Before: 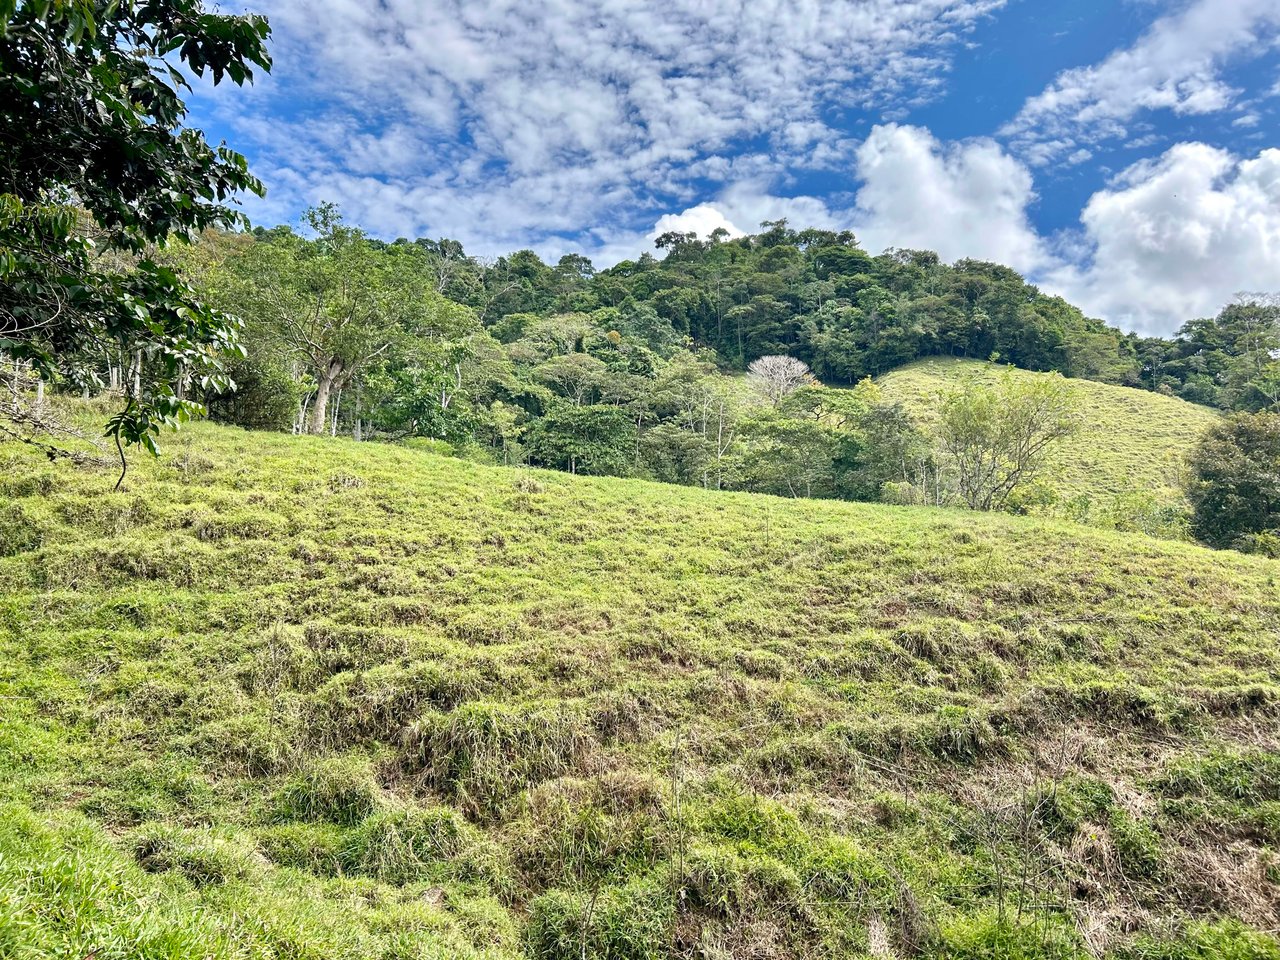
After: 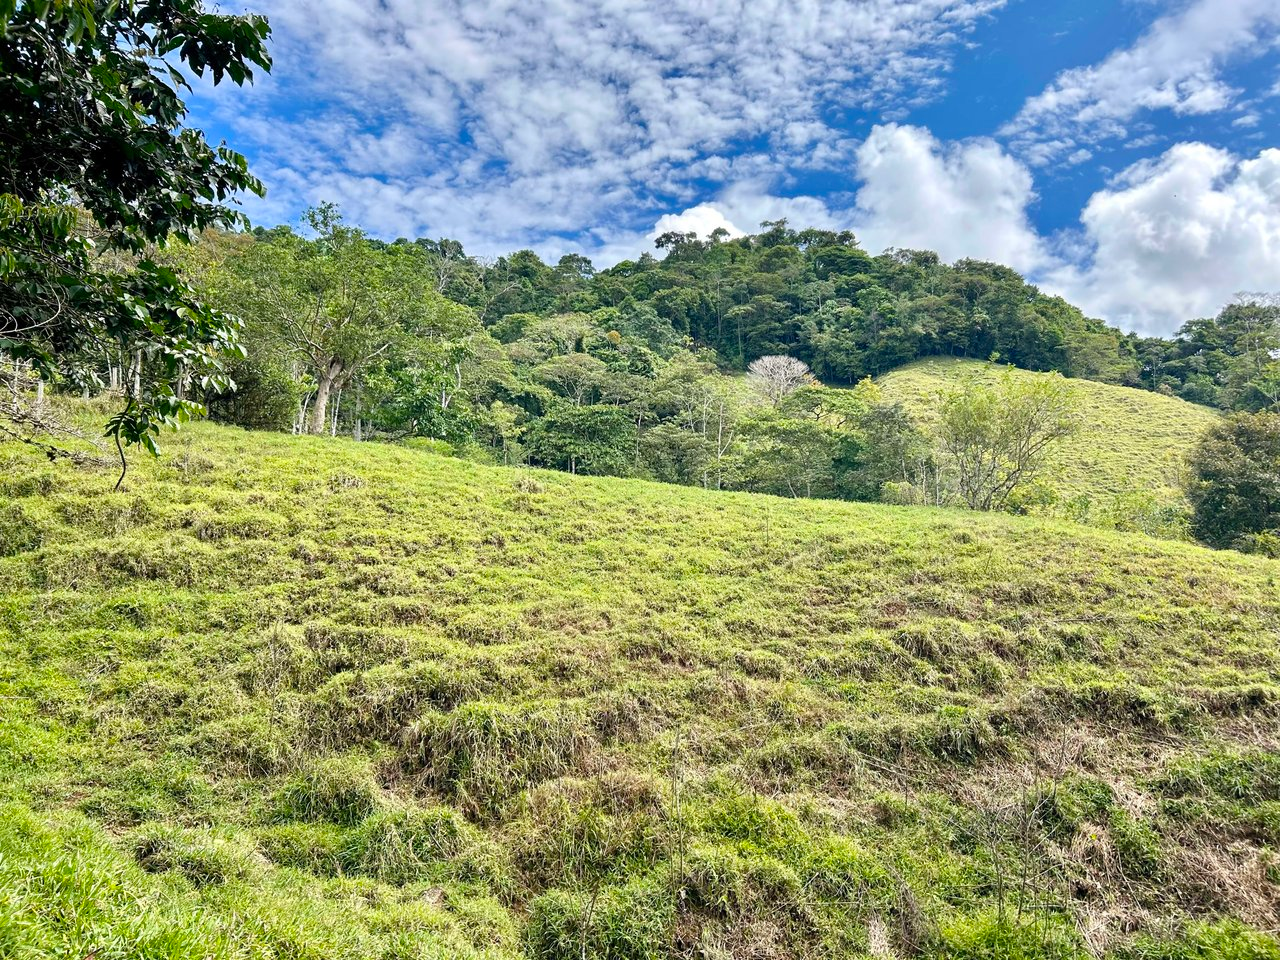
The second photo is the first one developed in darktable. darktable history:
color balance rgb: perceptual saturation grading › global saturation 6.727%, perceptual saturation grading › shadows 5.116%, global vibrance 14.312%
